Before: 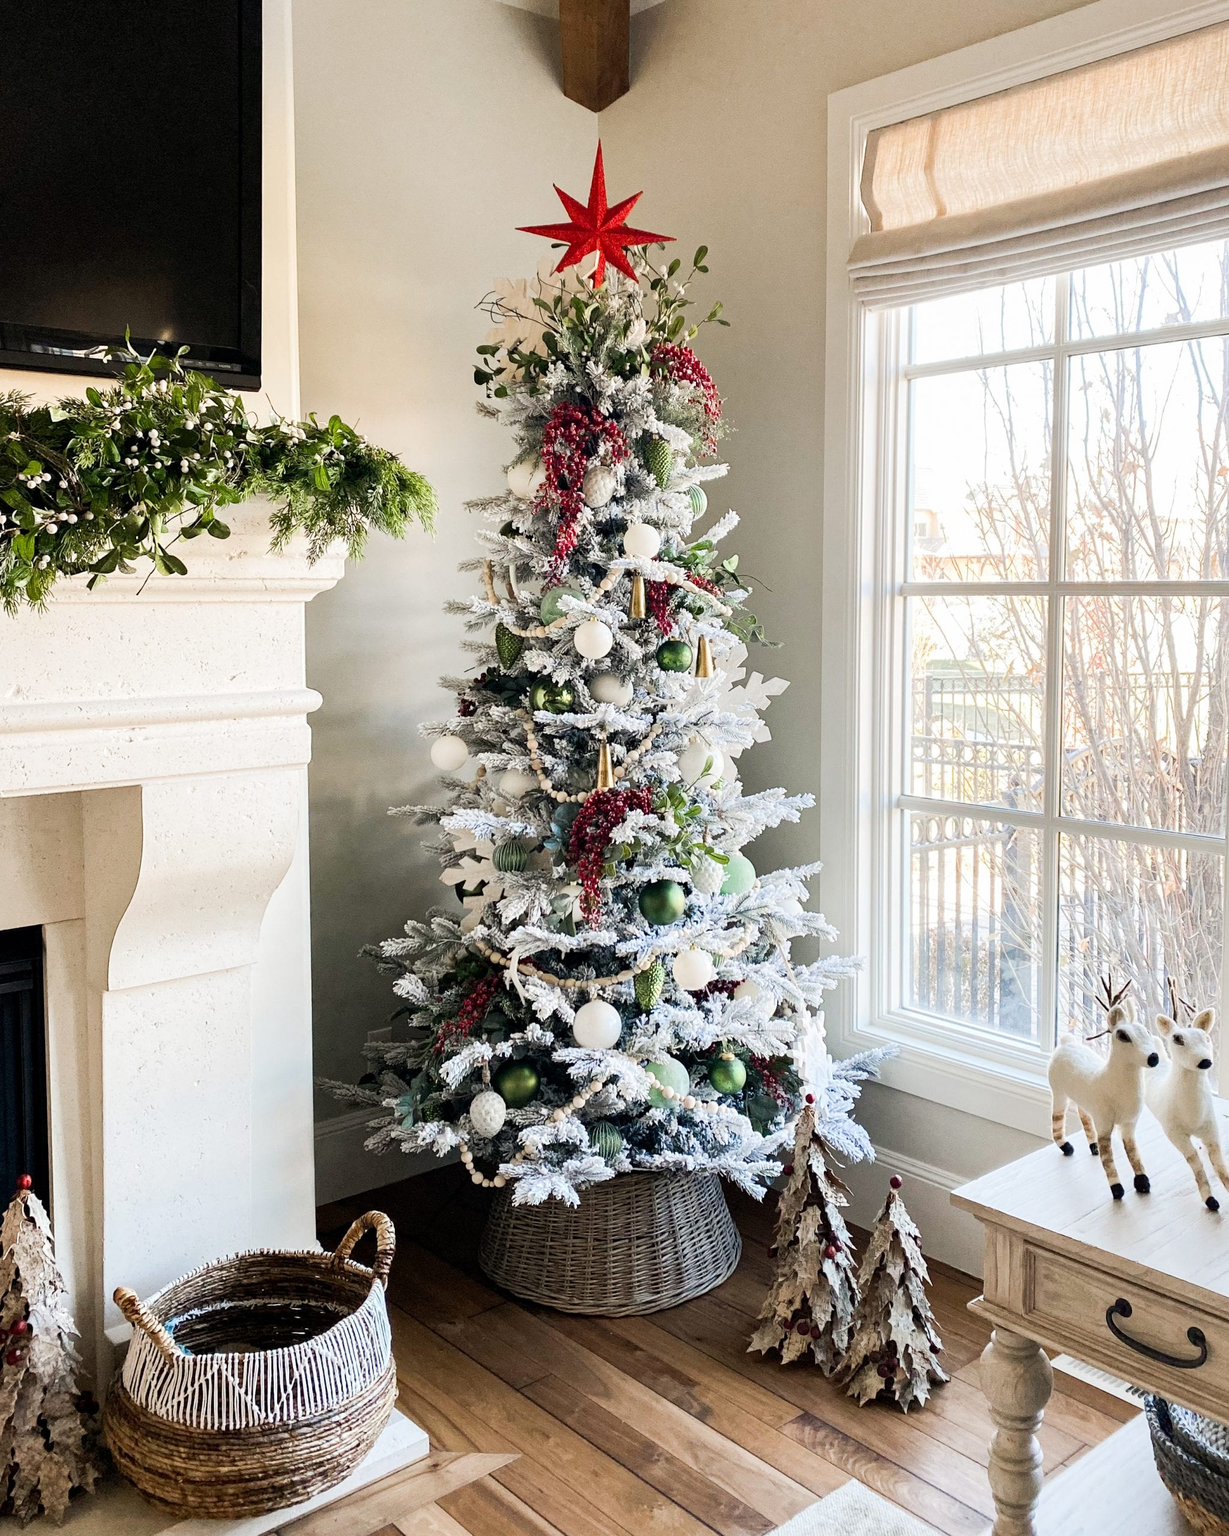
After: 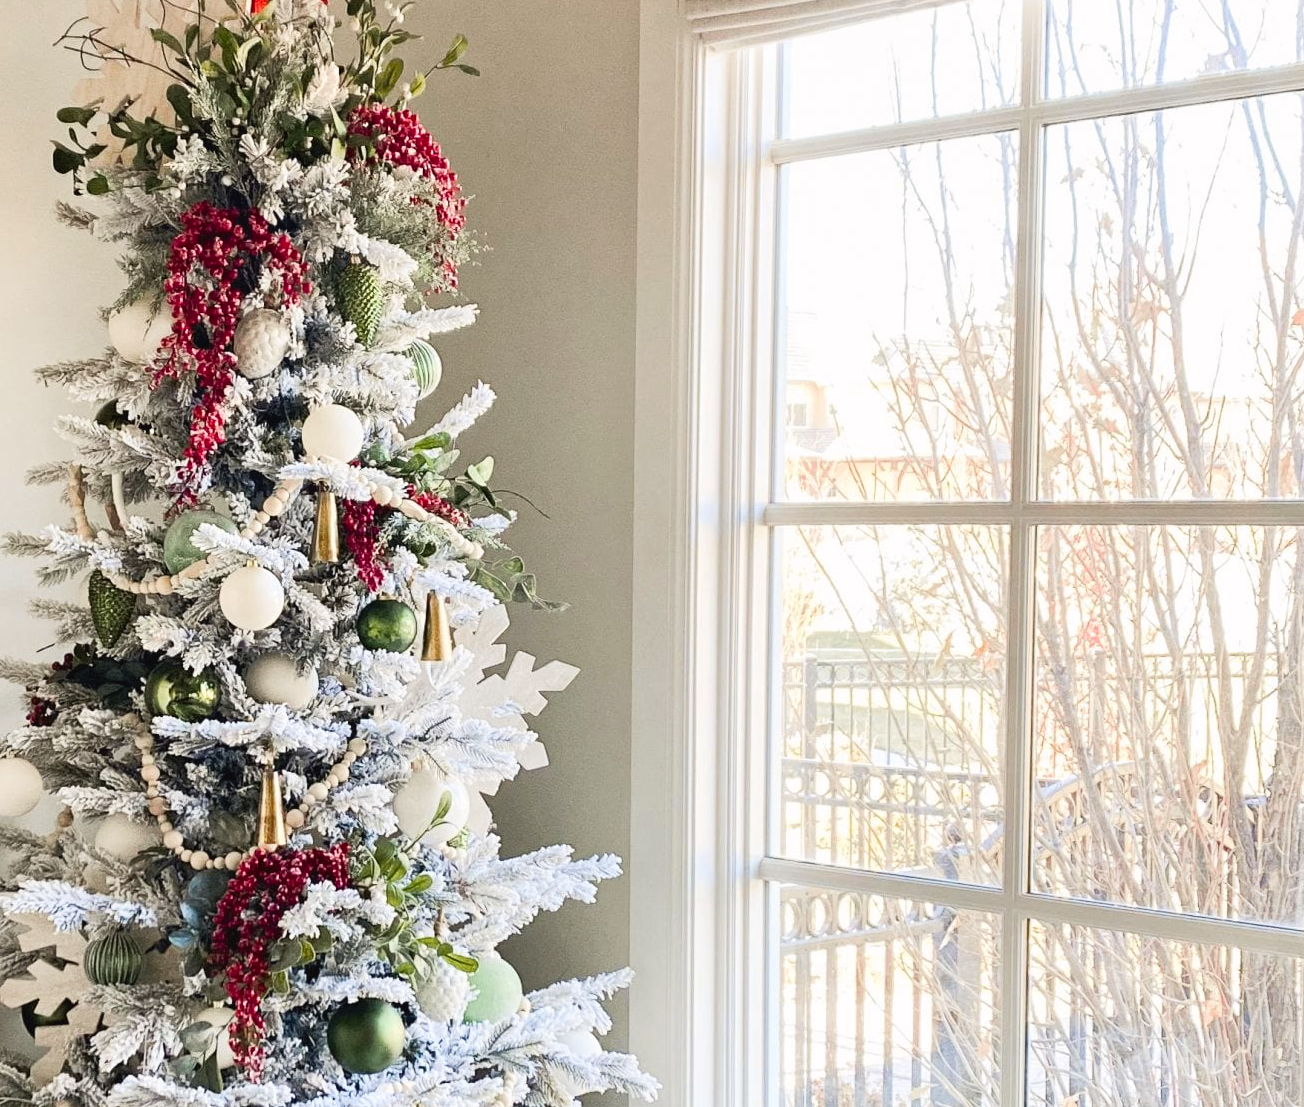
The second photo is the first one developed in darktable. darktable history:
crop: left 36.005%, top 18.293%, right 0.31%, bottom 38.444%
tone curve: curves: ch0 [(0, 0.024) (0.119, 0.146) (0.474, 0.485) (0.718, 0.739) (0.817, 0.839) (1, 0.998)]; ch1 [(0, 0) (0.377, 0.416) (0.439, 0.451) (0.477, 0.485) (0.501, 0.503) (0.538, 0.544) (0.58, 0.613) (0.664, 0.7) (0.783, 0.804) (1, 1)]; ch2 [(0, 0) (0.38, 0.405) (0.463, 0.456) (0.498, 0.497) (0.524, 0.535) (0.578, 0.576) (0.648, 0.665) (1, 1)], color space Lab, independent channels, preserve colors none
